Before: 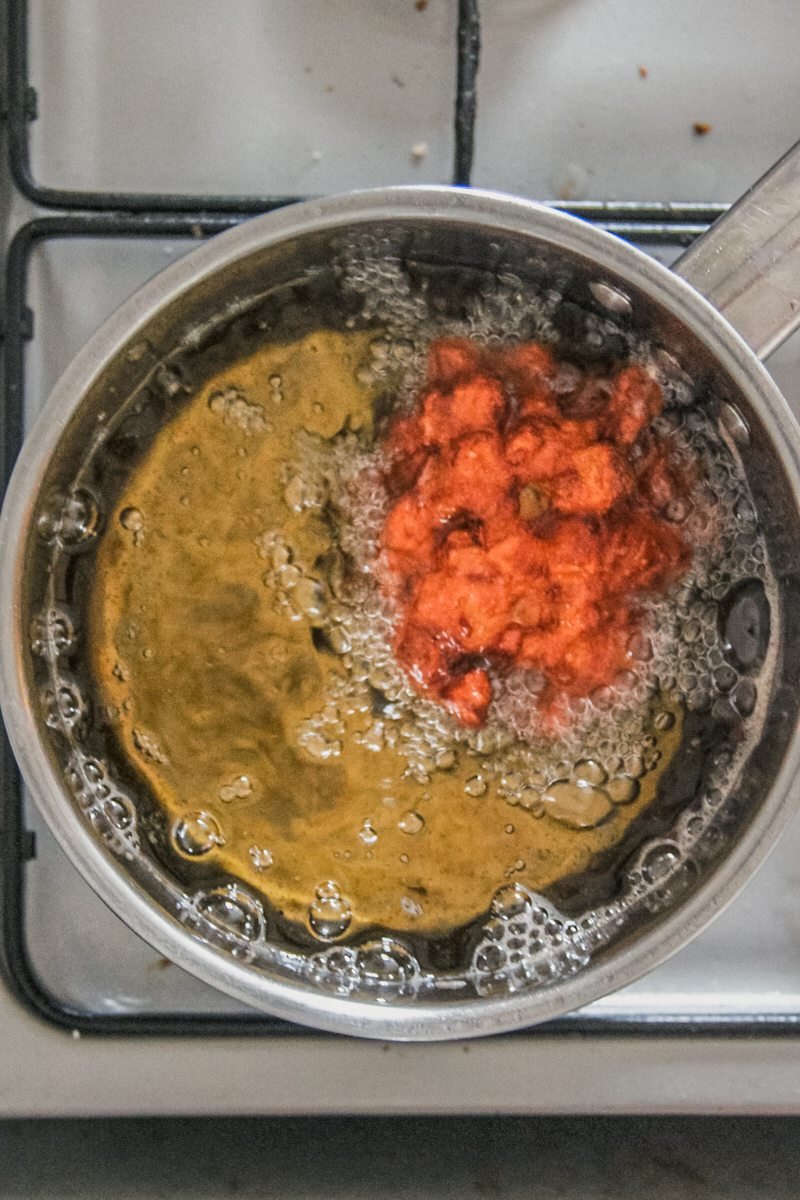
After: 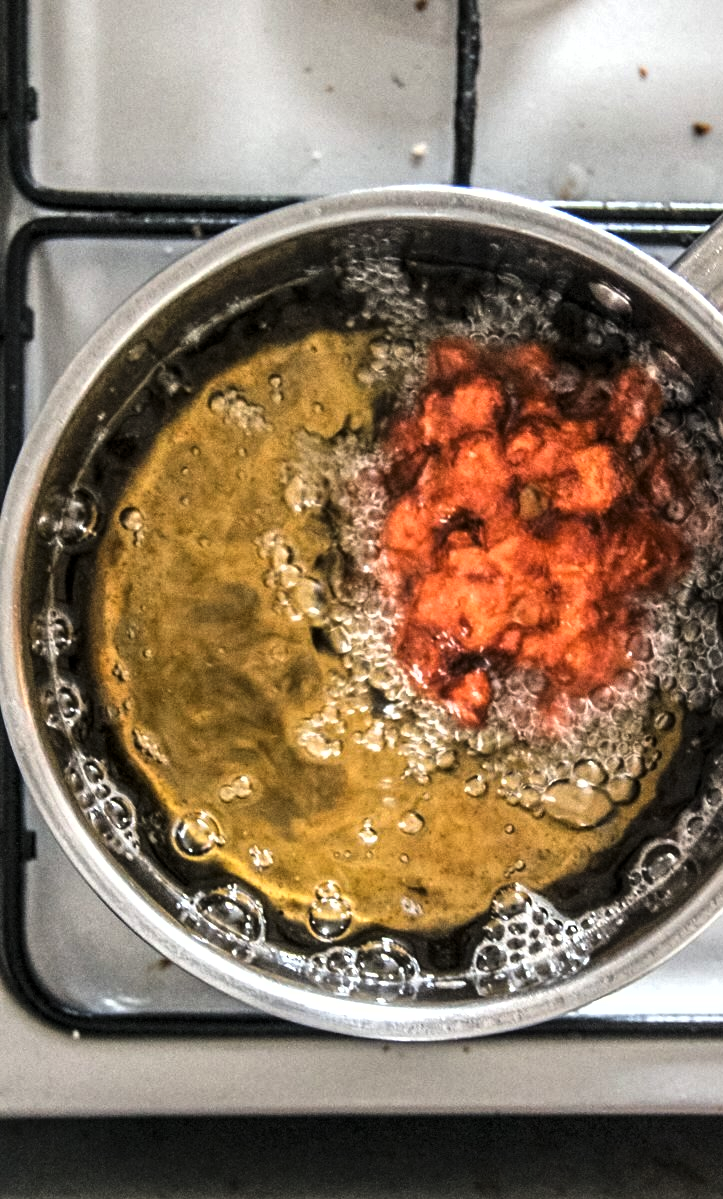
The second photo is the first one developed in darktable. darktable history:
crop: right 9.504%, bottom 0.035%
levels: levels [0.044, 0.475, 0.791]
shadows and highlights: shadows -31.52, highlights 30.03
